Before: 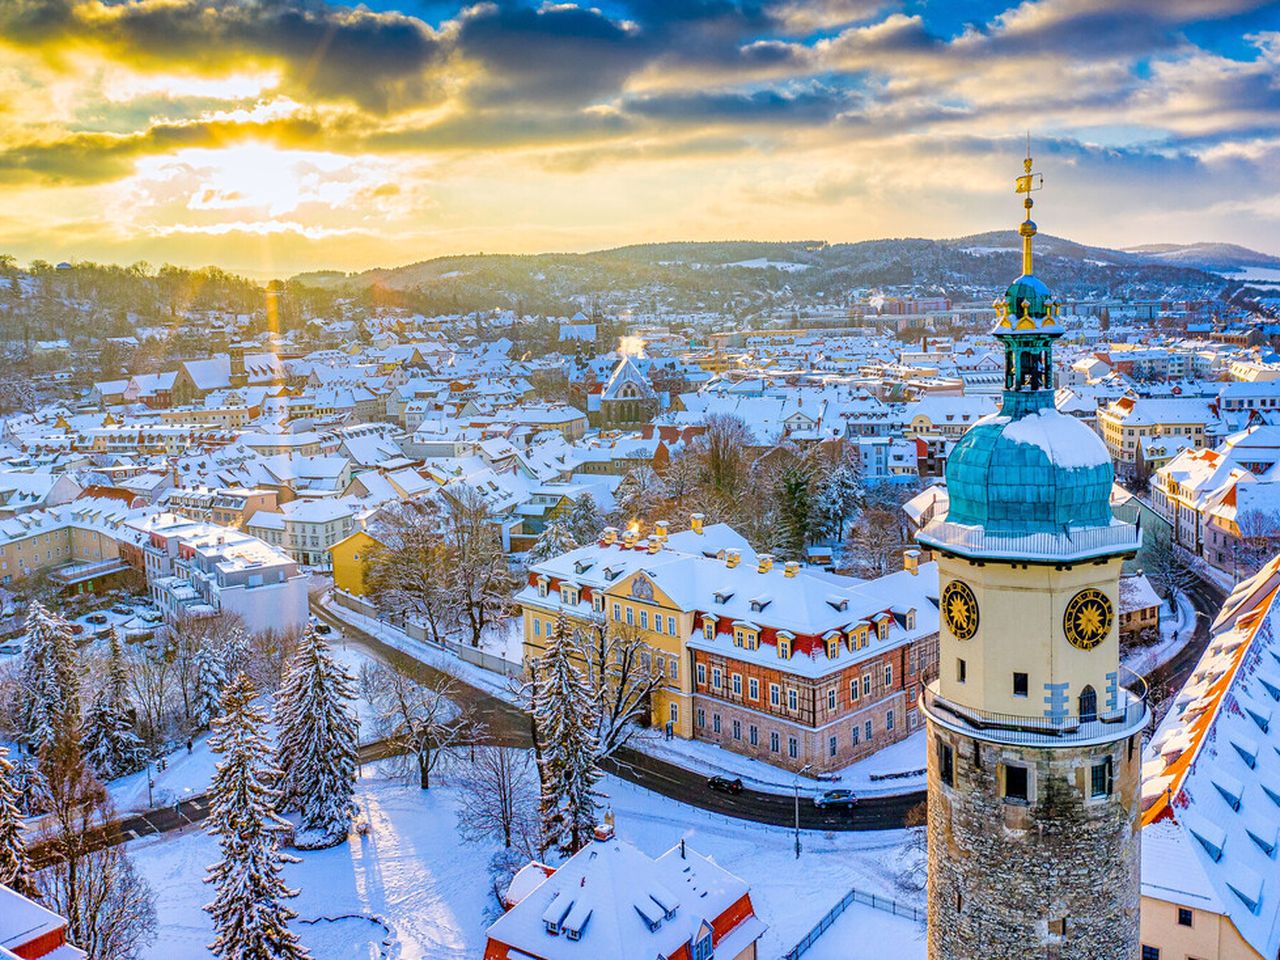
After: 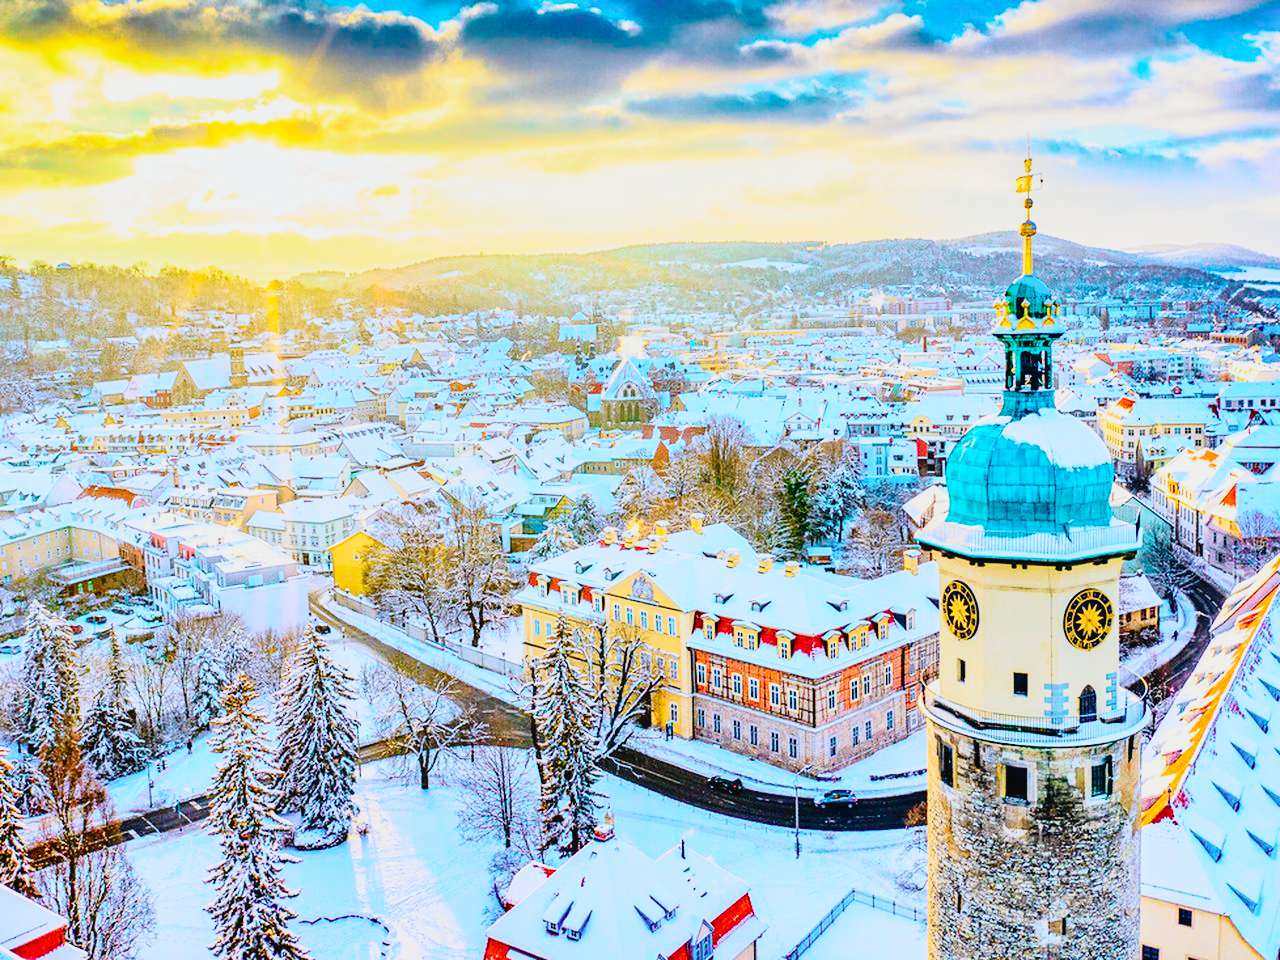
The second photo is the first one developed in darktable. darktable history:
tone curve: curves: ch0 [(0, 0.022) (0.114, 0.088) (0.282, 0.316) (0.446, 0.511) (0.613, 0.693) (0.786, 0.843) (0.999, 0.949)]; ch1 [(0, 0) (0.395, 0.343) (0.463, 0.427) (0.486, 0.474) (0.503, 0.5) (0.535, 0.522) (0.555, 0.546) (0.594, 0.614) (0.755, 0.793) (1, 1)]; ch2 [(0, 0) (0.369, 0.388) (0.449, 0.431) (0.501, 0.5) (0.528, 0.517) (0.561, 0.59) (0.612, 0.646) (0.697, 0.721) (1, 1)], color space Lab, independent channels, preserve colors none
base curve: curves: ch0 [(0, 0) (0.028, 0.03) (0.121, 0.232) (0.46, 0.748) (0.859, 0.968) (1, 1)], preserve colors none
